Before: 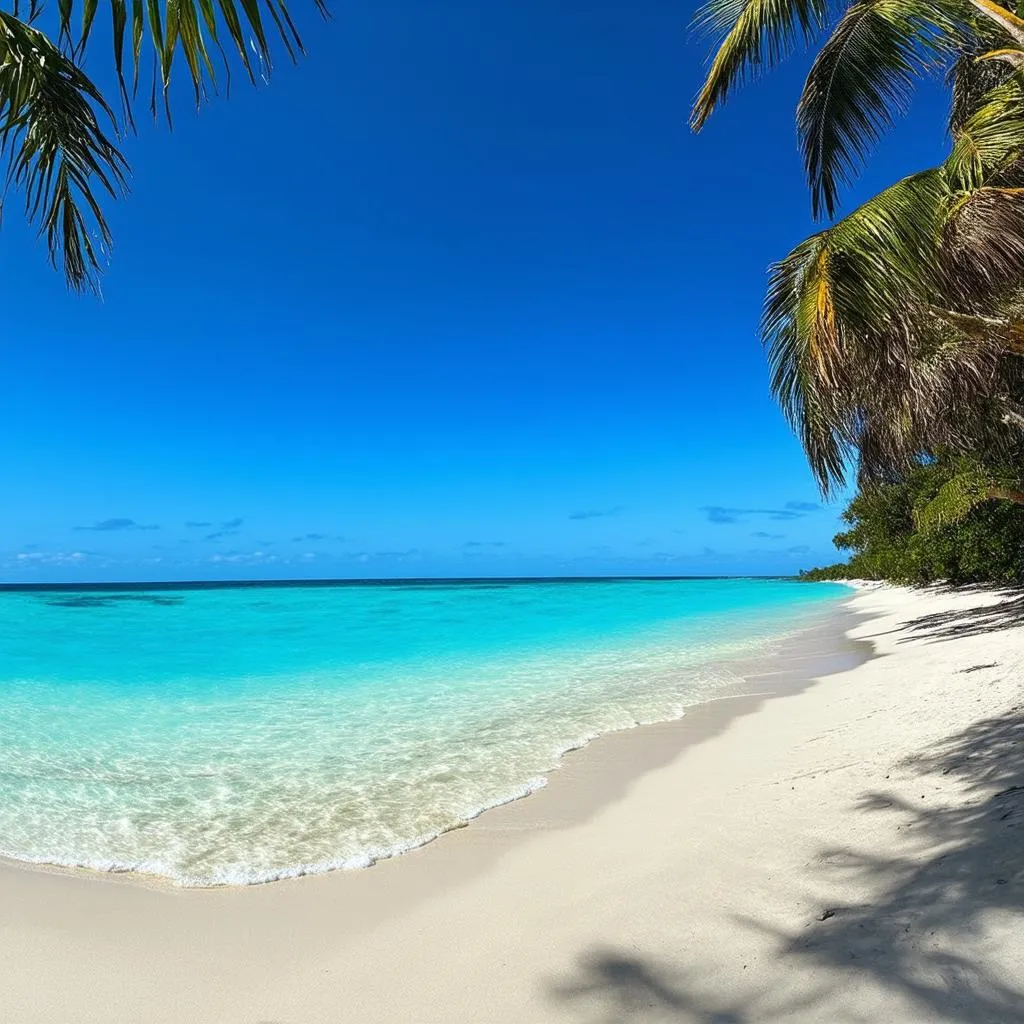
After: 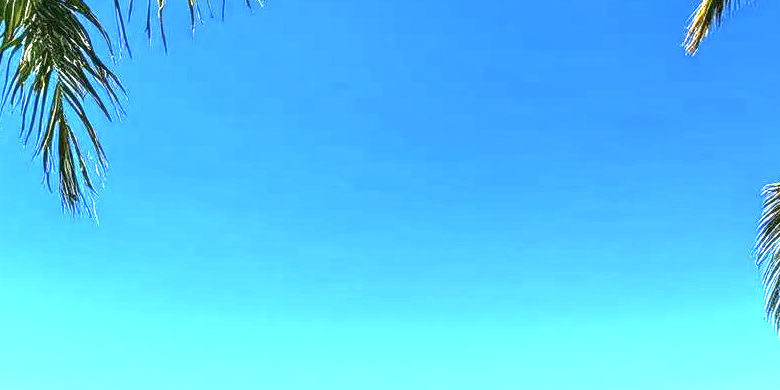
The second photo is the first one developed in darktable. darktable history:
local contrast: on, module defaults
exposure: black level correction 0, exposure 2.138 EV, compensate exposure bias true, compensate highlight preservation false
color correction: highlights a* 4.02, highlights b* 4.98, shadows a* -7.55, shadows b* 4.98
crop: left 0.579%, top 7.627%, right 23.167%, bottom 54.275%
